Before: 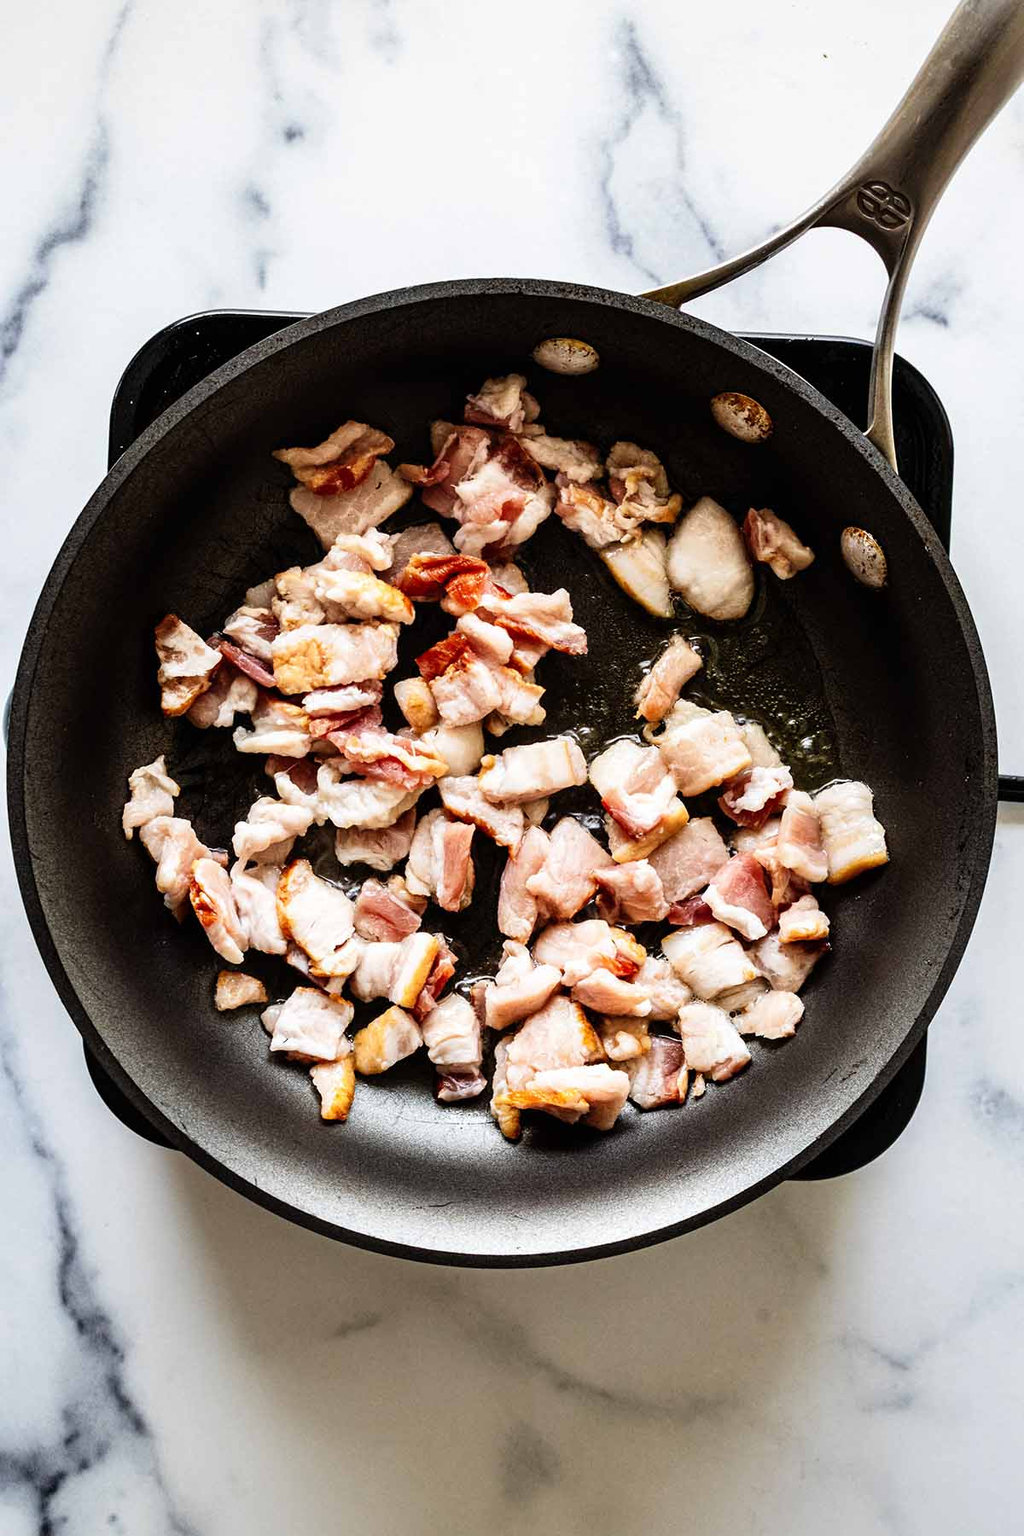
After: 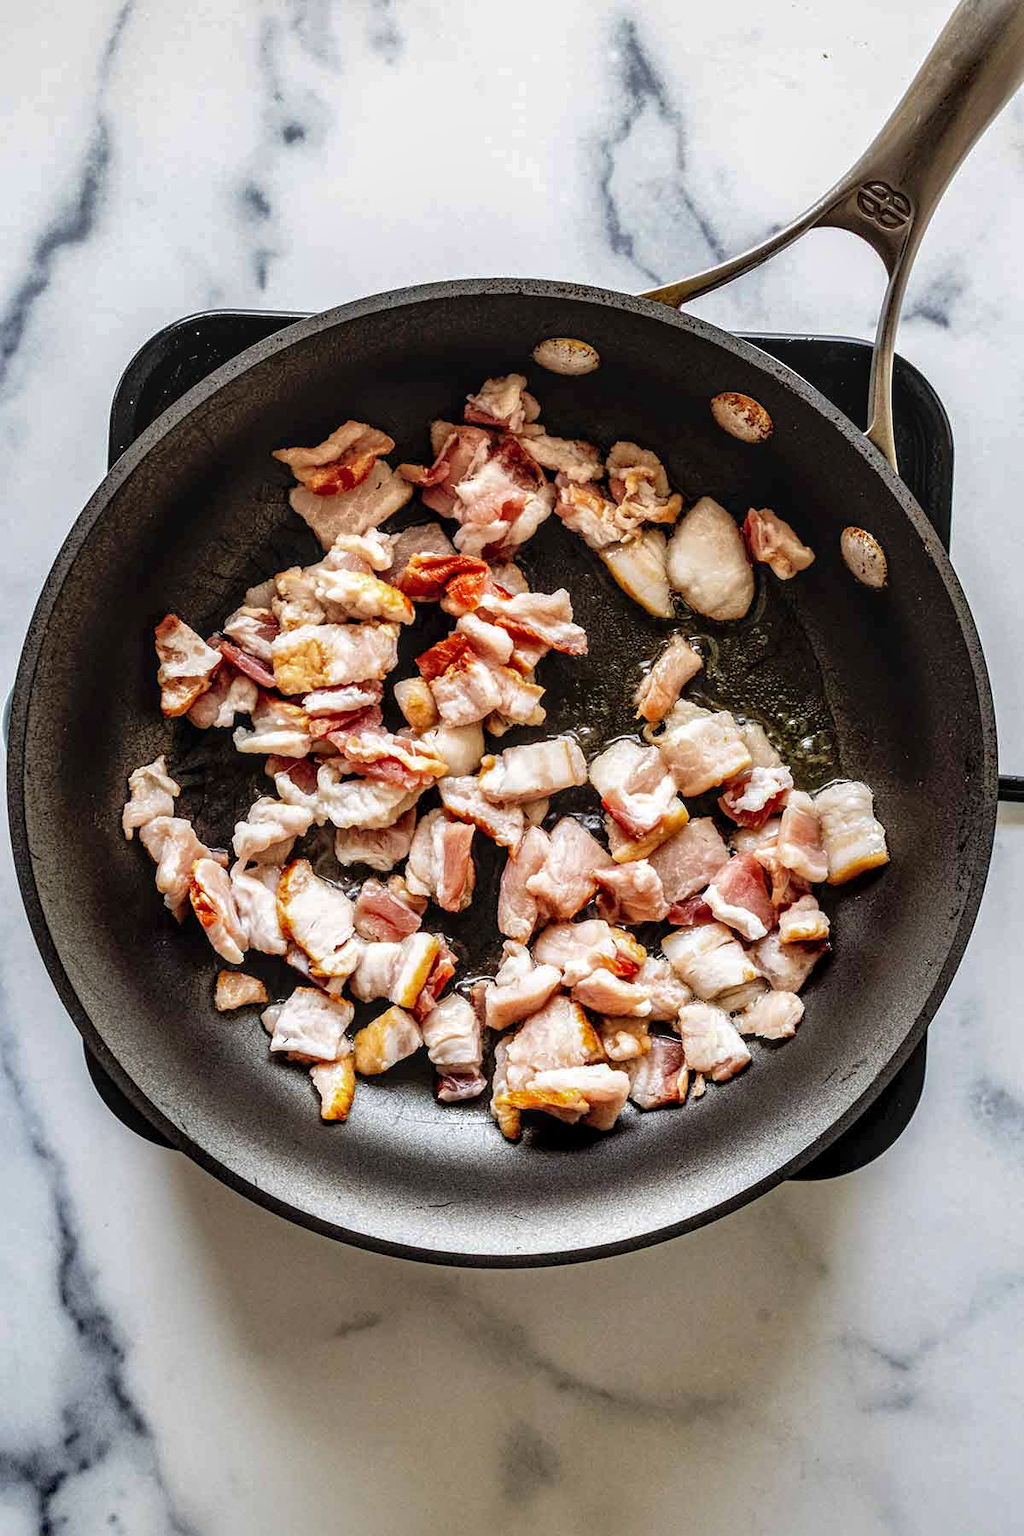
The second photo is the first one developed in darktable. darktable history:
sharpen: radius 2.883, amount 0.868, threshold 47.523
shadows and highlights: on, module defaults
local contrast: detail 130%
